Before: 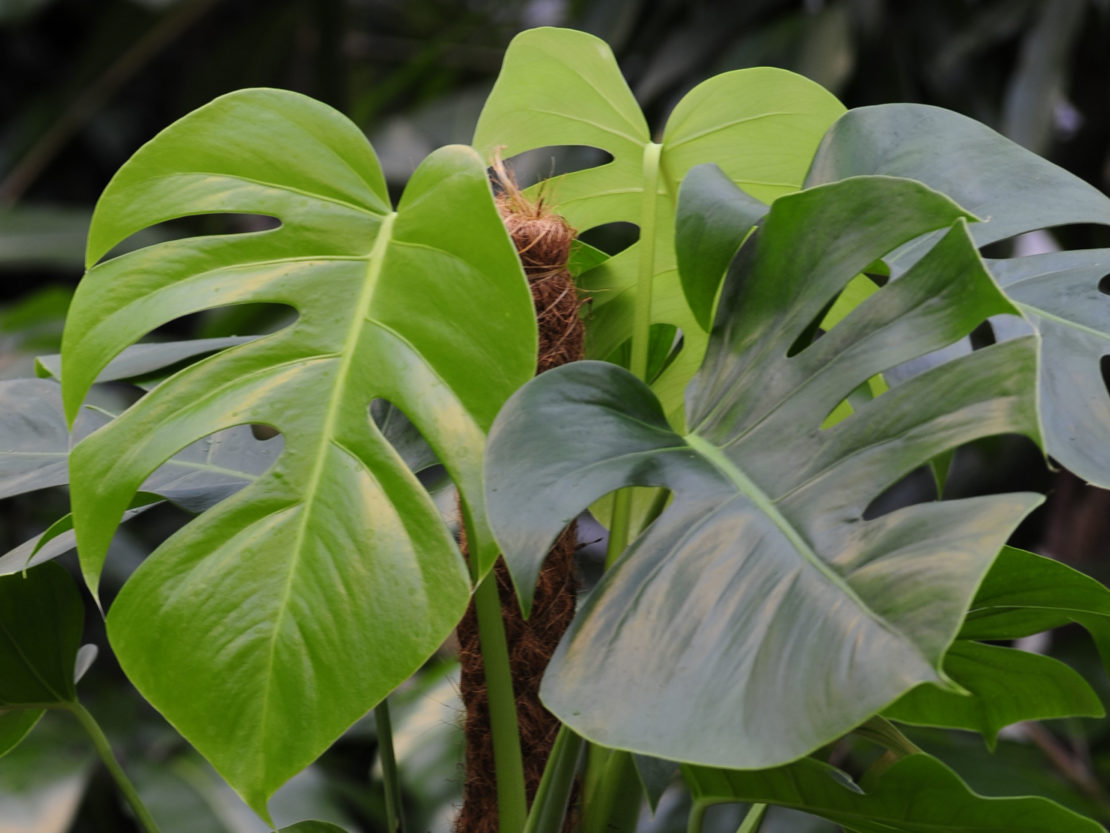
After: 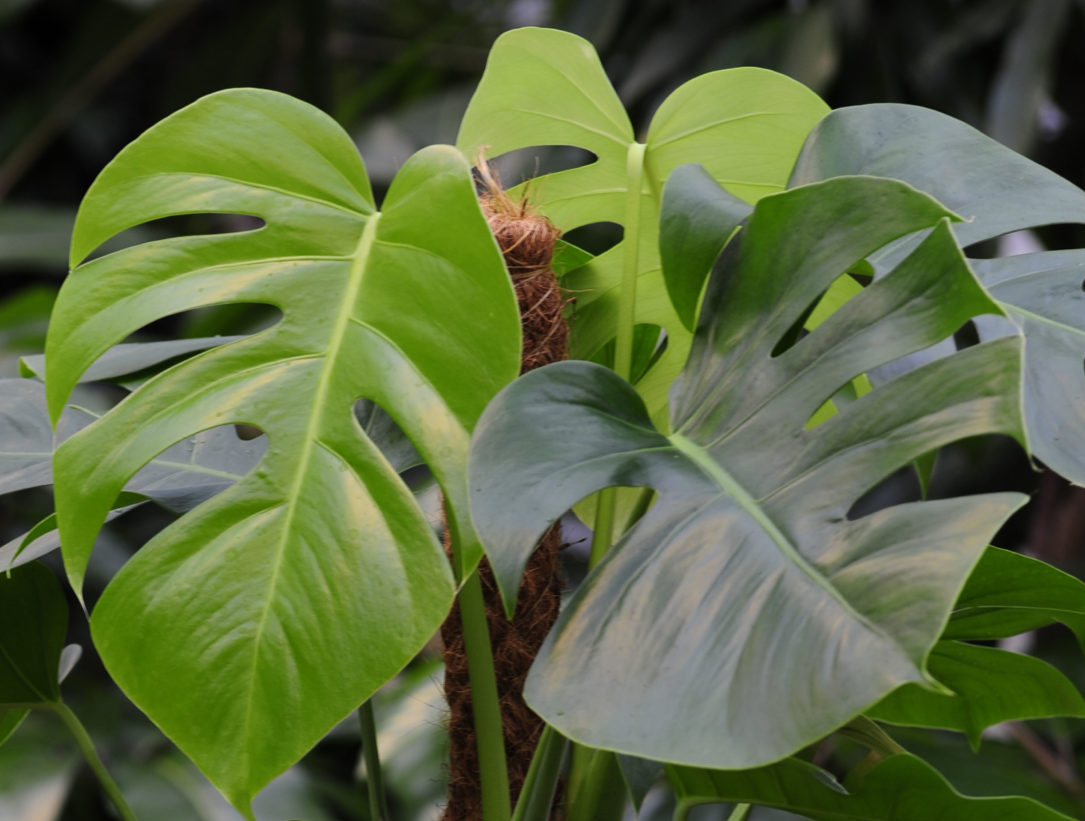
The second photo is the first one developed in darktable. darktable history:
crop and rotate: left 1.477%, right 0.763%, bottom 1.342%
